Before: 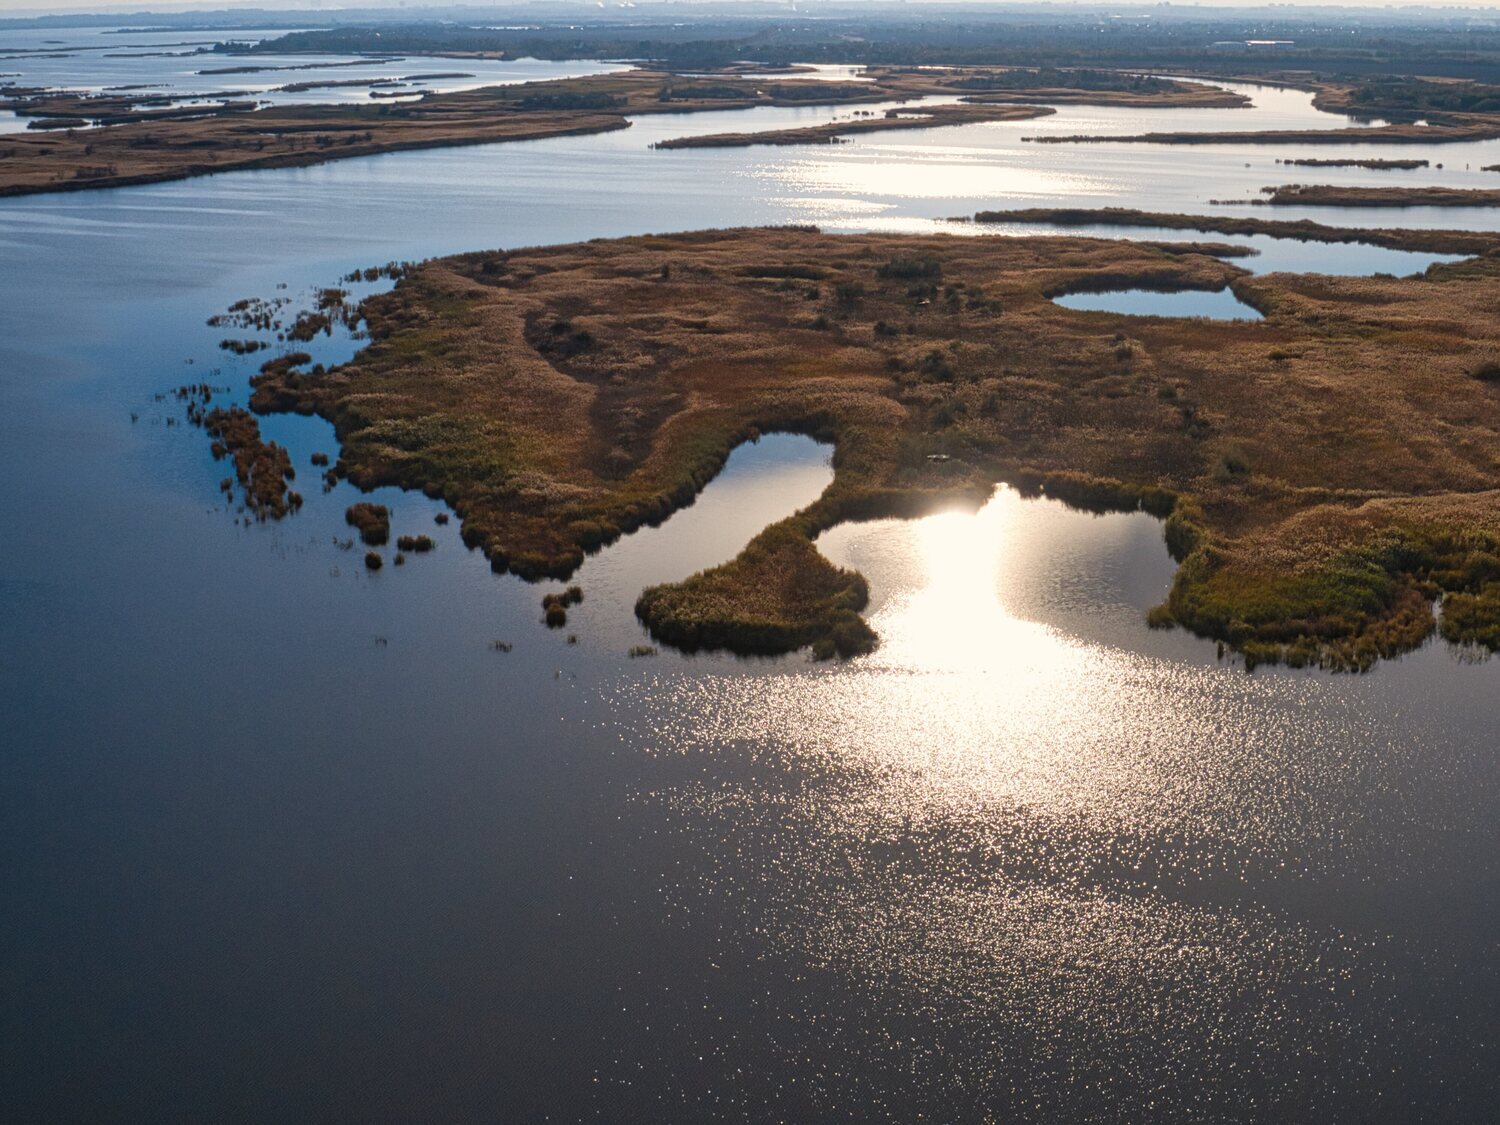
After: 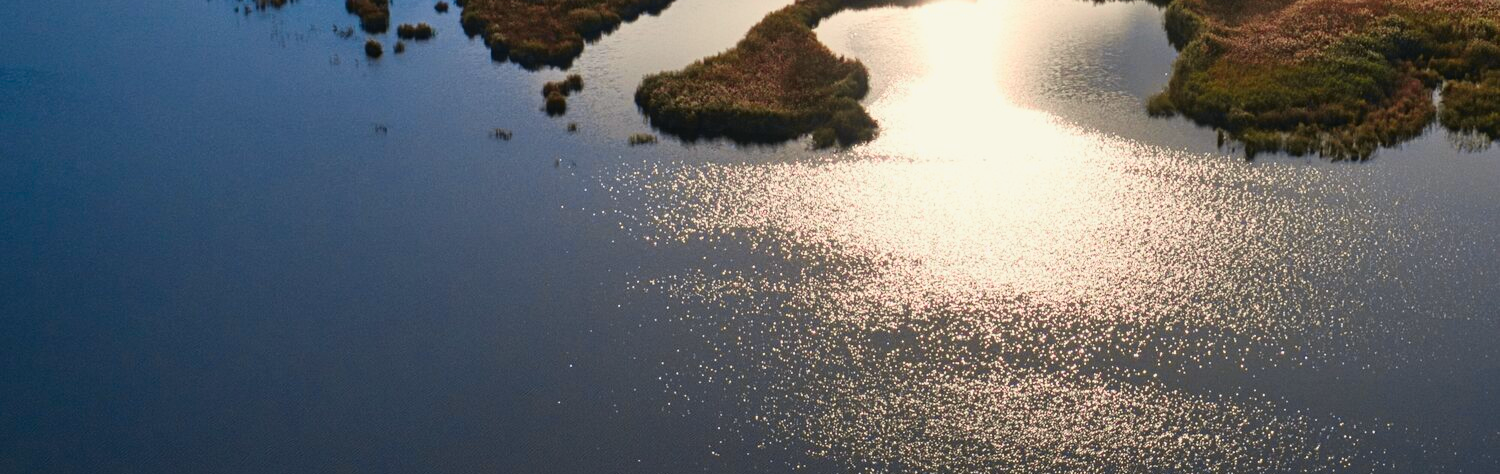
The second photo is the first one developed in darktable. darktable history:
tone curve: curves: ch0 [(0, 0.013) (0.104, 0.103) (0.258, 0.267) (0.448, 0.487) (0.709, 0.794) (0.886, 0.922) (0.994, 0.971)]; ch1 [(0, 0) (0.335, 0.298) (0.446, 0.413) (0.488, 0.484) (0.515, 0.508) (0.566, 0.593) (0.635, 0.661) (1, 1)]; ch2 [(0, 0) (0.314, 0.301) (0.437, 0.403) (0.502, 0.494) (0.528, 0.54) (0.557, 0.559) (0.612, 0.62) (0.715, 0.691) (1, 1)], color space Lab, independent channels, preserve colors none
crop: top 45.551%, bottom 12.262%
